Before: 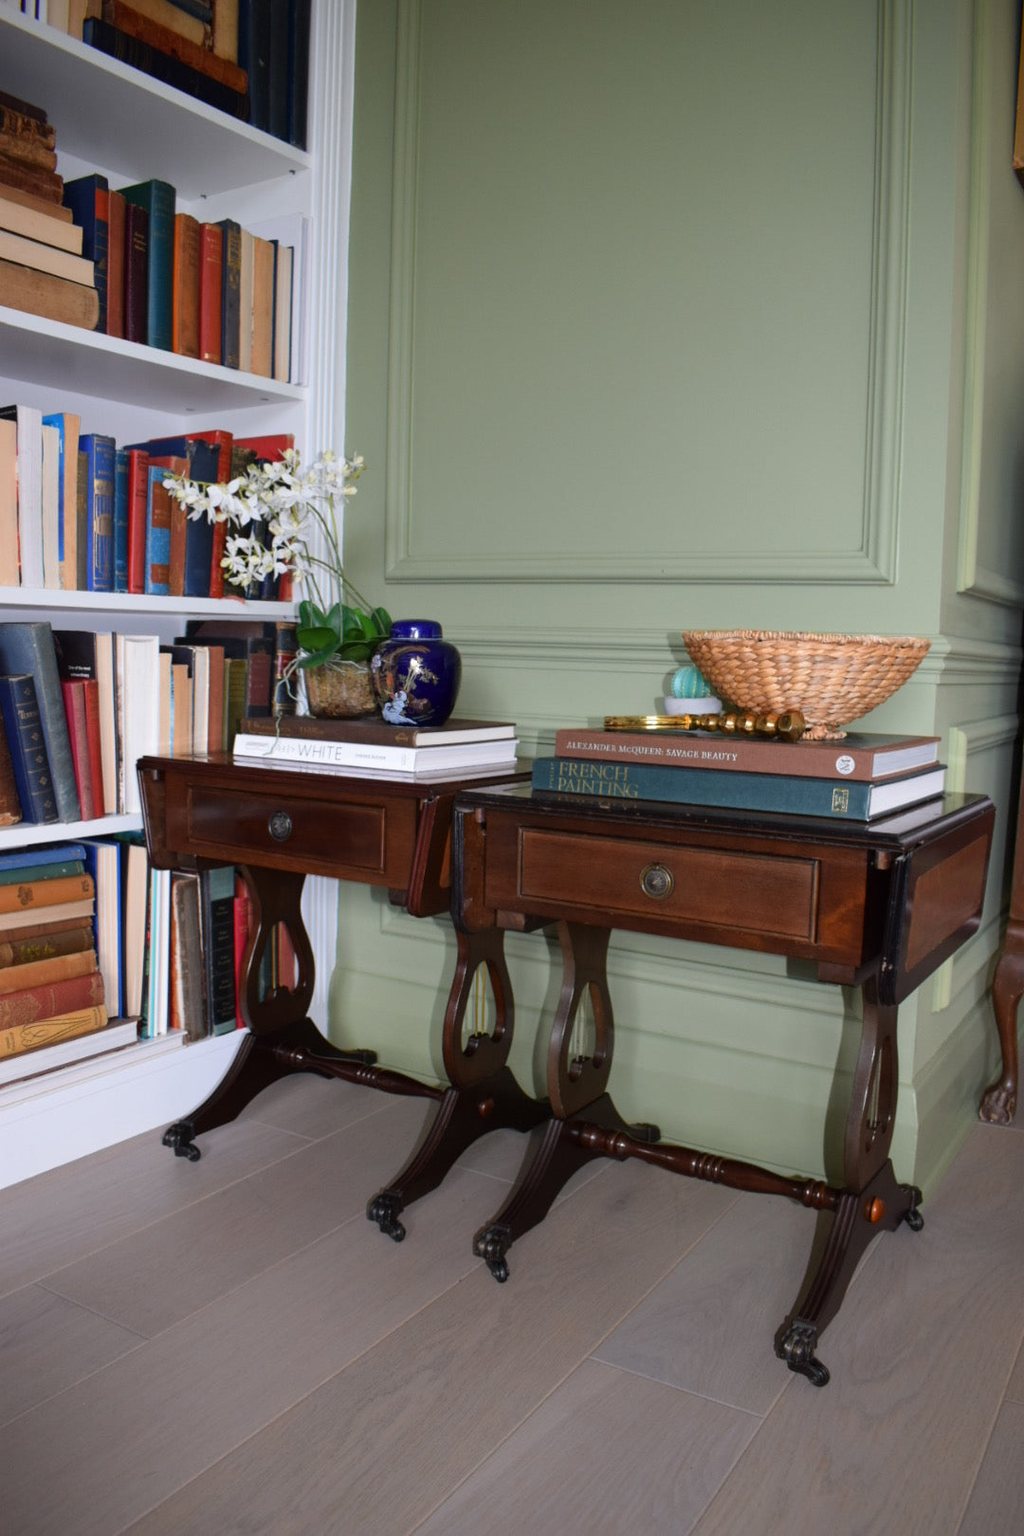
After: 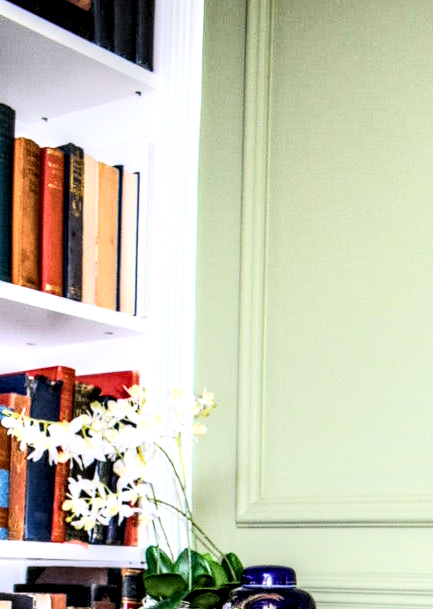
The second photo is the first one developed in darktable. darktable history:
local contrast: highlights 21%, detail 197%
exposure: black level correction 0.002, exposure 0.673 EV, compensate highlight preservation false
crop: left 15.791%, top 5.452%, right 44.059%, bottom 56.936%
color balance rgb: highlights gain › chroma 0.298%, highlights gain › hue 330.86°, global offset › luminance -0.427%, perceptual saturation grading › global saturation 36.753%, perceptual brilliance grading › global brilliance -17.508%, perceptual brilliance grading › highlights 28.384%
contrast brightness saturation: contrast 0.38, brightness 0.536
filmic rgb: black relative exposure -8.55 EV, white relative exposure 5.53 EV, threshold 5.97 EV, hardness 3.39, contrast 1.023, color science v6 (2022), iterations of high-quality reconstruction 0, enable highlight reconstruction true
